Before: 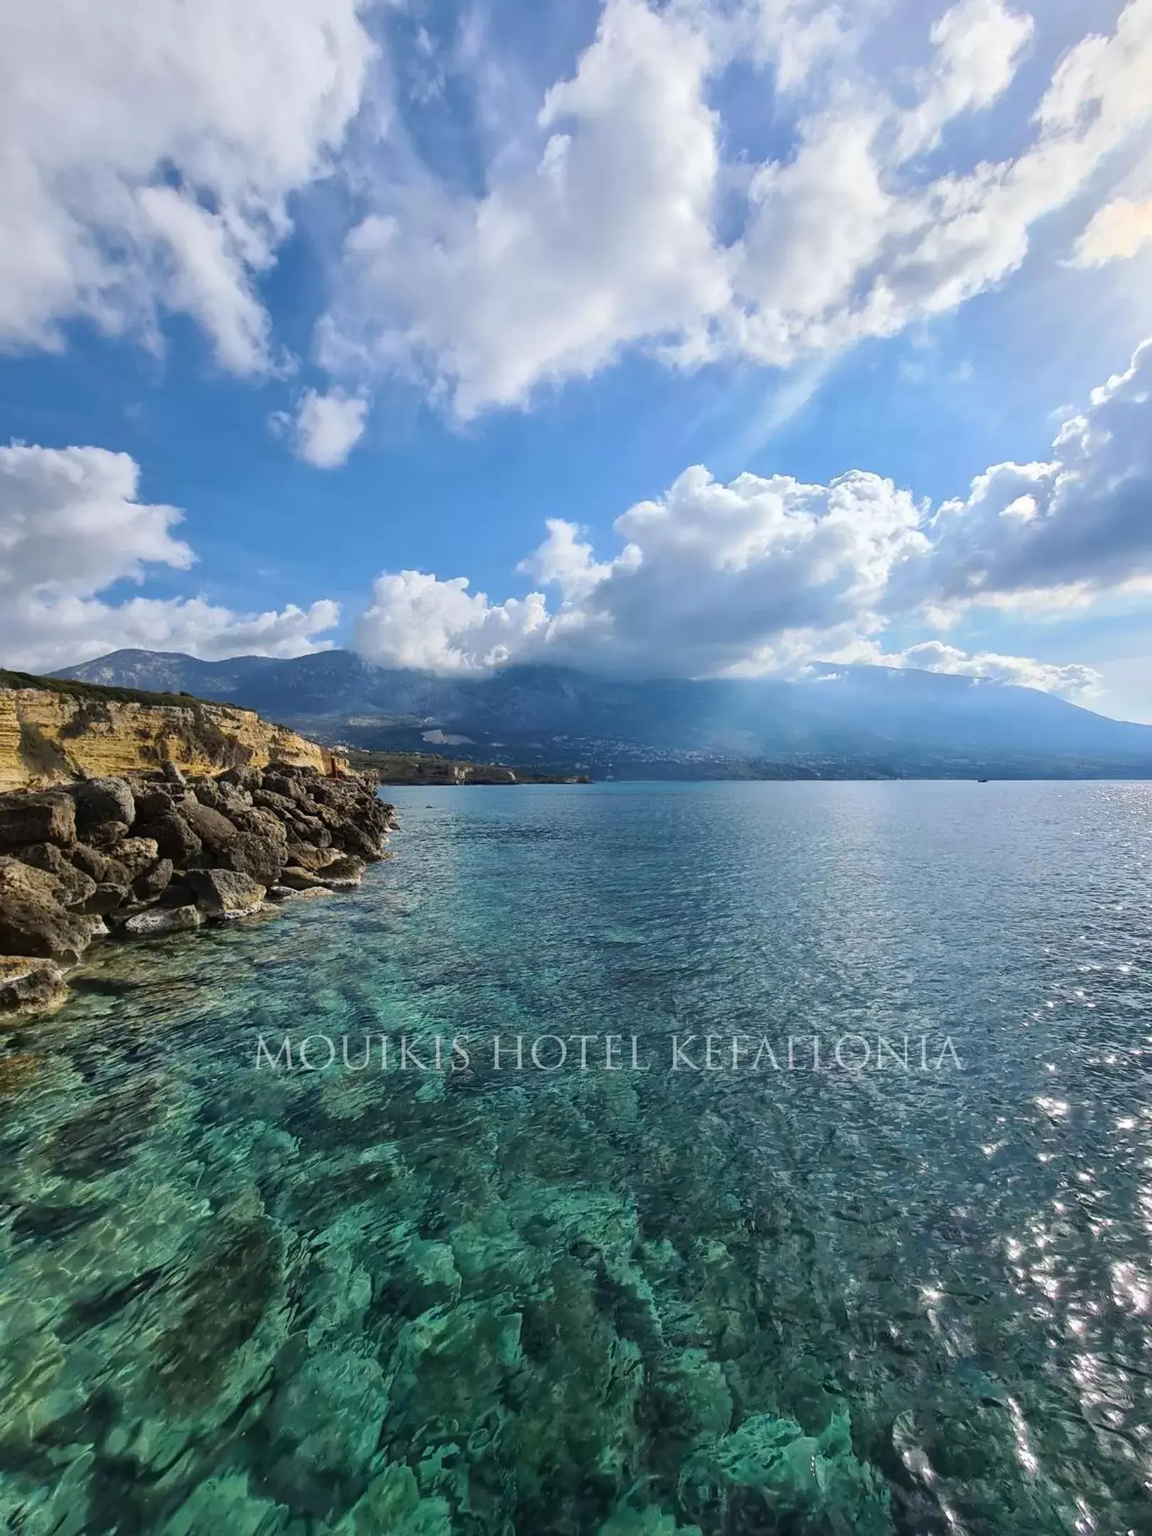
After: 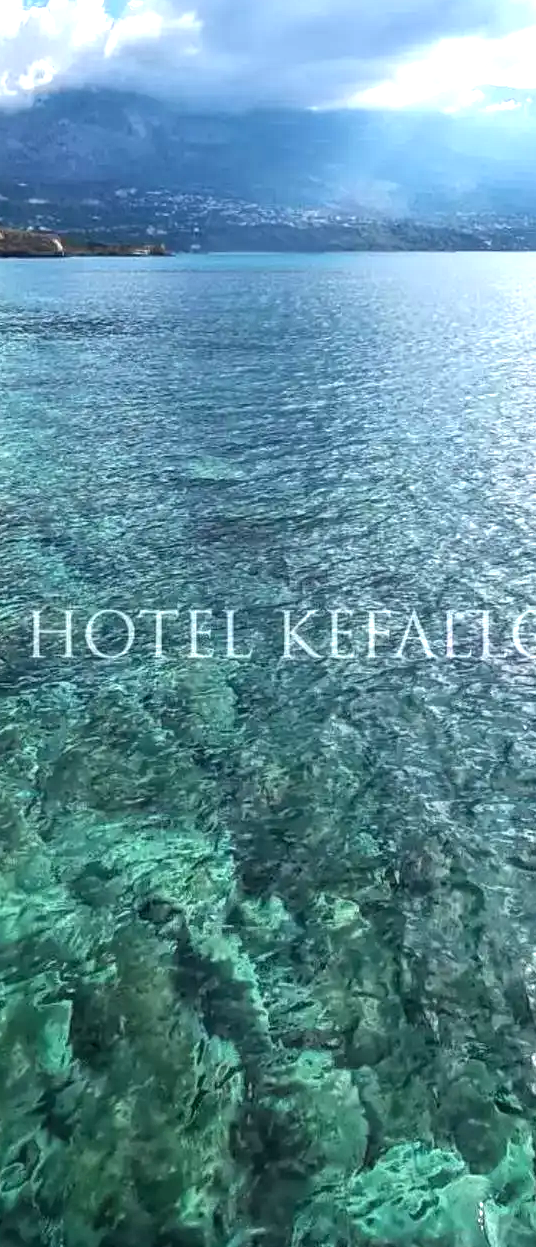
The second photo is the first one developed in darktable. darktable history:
contrast brightness saturation: contrast 0.05
local contrast: on, module defaults
crop: left 40.878%, top 39.176%, right 25.993%, bottom 3.081%
exposure: black level correction 0, exposure 1 EV, compensate exposure bias true, compensate highlight preservation false
